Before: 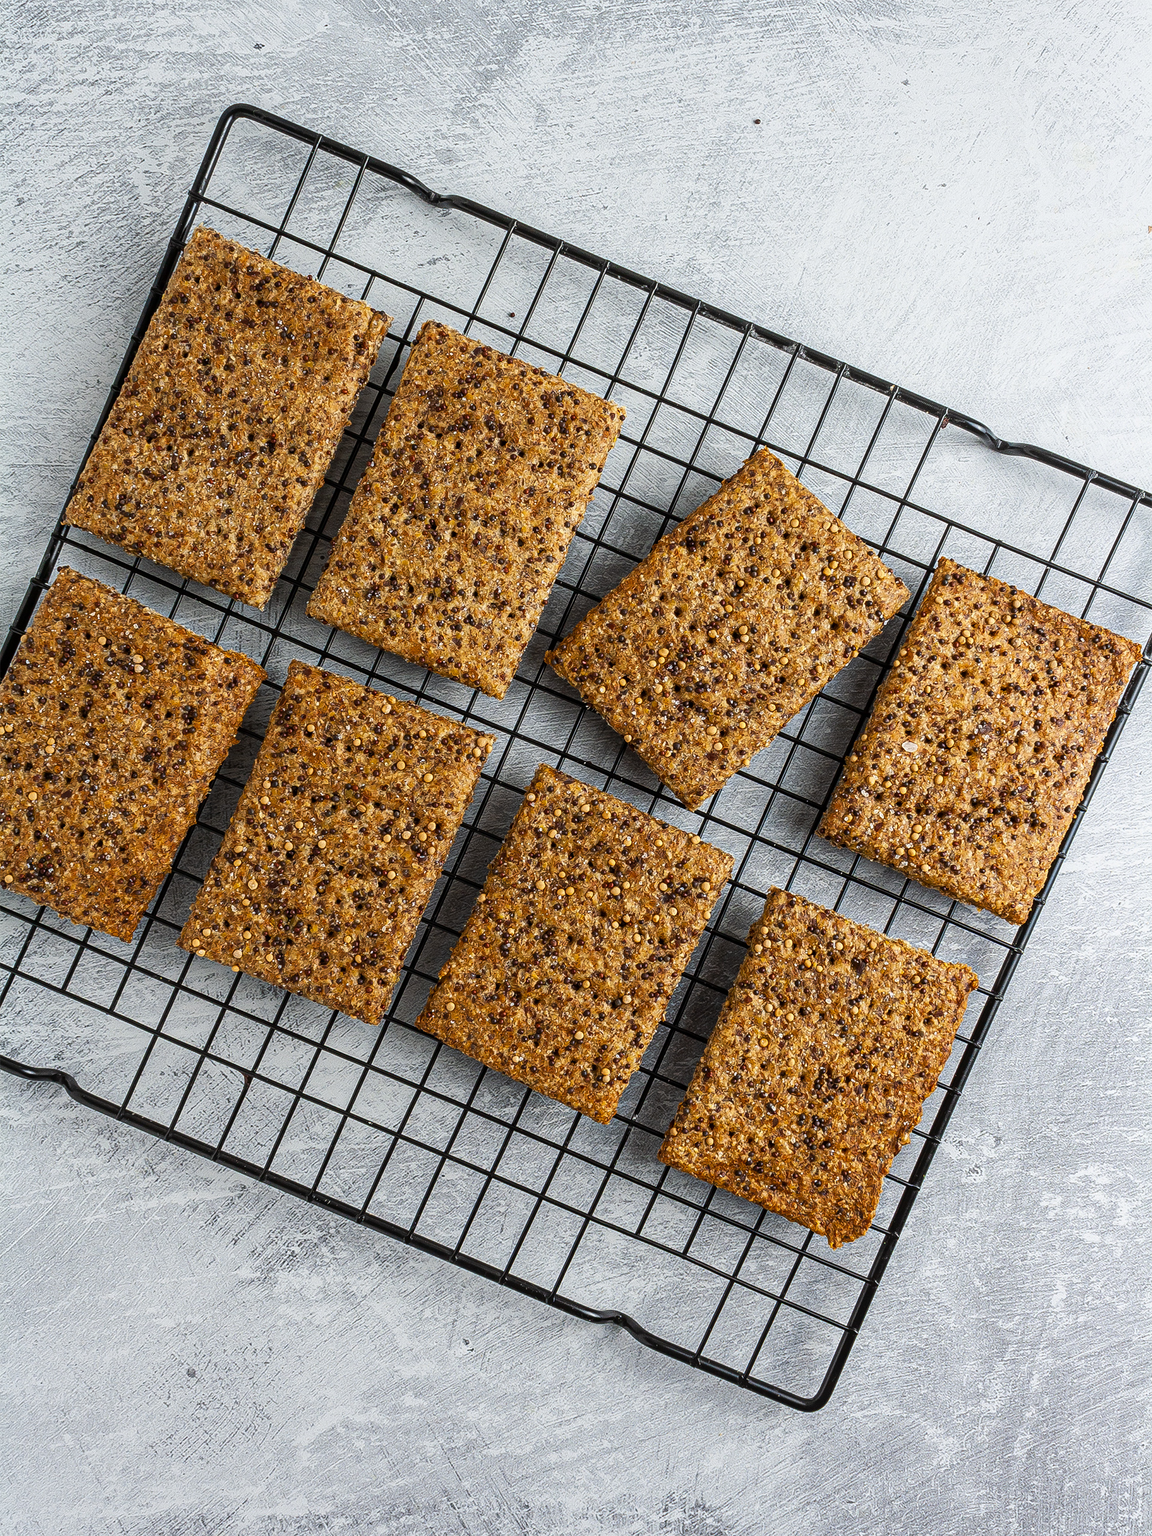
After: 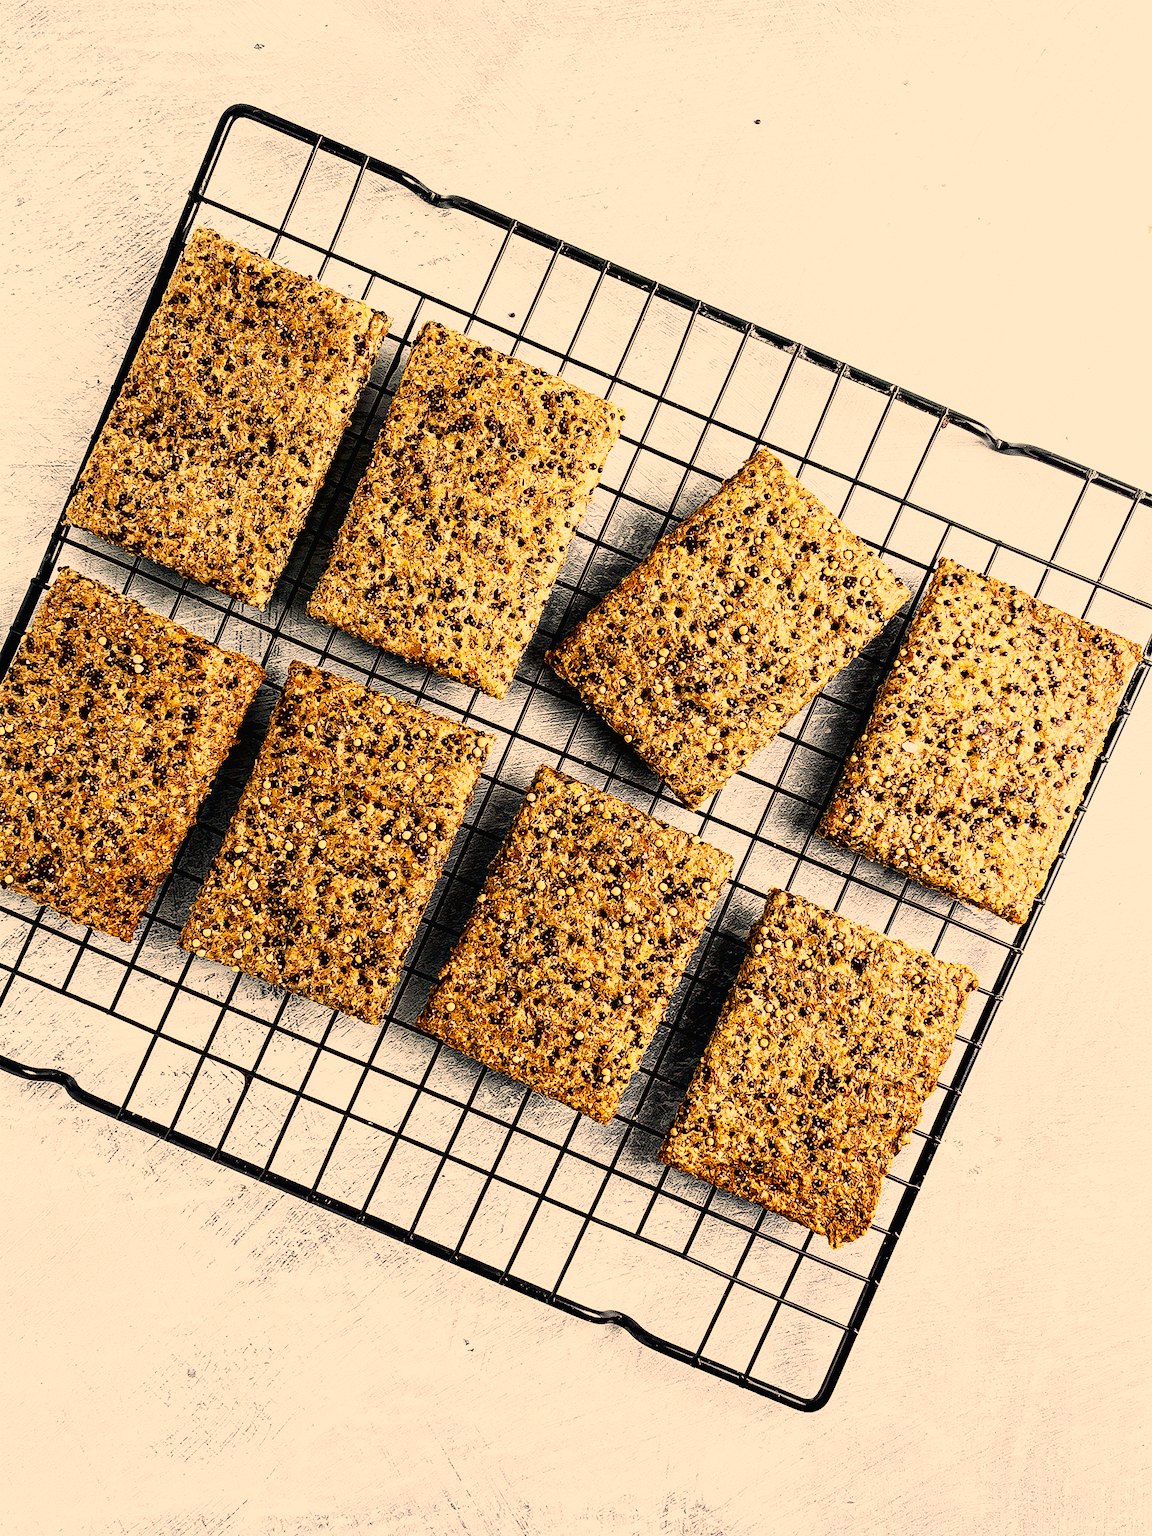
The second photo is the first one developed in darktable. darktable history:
filmic rgb: black relative exposure -16 EV, white relative exposure 5.31 EV, hardness 5.9, contrast 1.25, preserve chrominance no, color science v5 (2021)
tone equalizer: -8 EV 0.001 EV, -7 EV -0.002 EV, -6 EV 0.002 EV, -5 EV -0.03 EV, -4 EV -0.116 EV, -3 EV -0.169 EV, -2 EV 0.24 EV, -1 EV 0.702 EV, +0 EV 0.493 EV
color balance rgb: perceptual saturation grading › global saturation 10%, global vibrance 10%
color balance: mode lift, gamma, gain (sRGB), lift [0.997, 0.979, 1.021, 1.011], gamma [1, 1.084, 0.916, 0.998], gain [1, 0.87, 1.13, 1.101], contrast 4.55%, contrast fulcrum 38.24%, output saturation 104.09%
tone curve: curves: ch0 [(0, 0.013) (0.054, 0.018) (0.205, 0.191) (0.289, 0.292) (0.39, 0.424) (0.493, 0.551) (0.647, 0.752) (0.796, 0.887) (1, 0.998)]; ch1 [(0, 0) (0.371, 0.339) (0.477, 0.452) (0.494, 0.495) (0.501, 0.501) (0.51, 0.516) (0.54, 0.557) (0.572, 0.605) (0.625, 0.687) (0.774, 0.841) (1, 1)]; ch2 [(0, 0) (0.32, 0.281) (0.403, 0.399) (0.441, 0.428) (0.47, 0.469) (0.498, 0.496) (0.524, 0.543) (0.551, 0.579) (0.633, 0.665) (0.7, 0.711) (1, 1)], color space Lab, independent channels, preserve colors none
color correction: highlights a* 40, highlights b* 40, saturation 0.69
